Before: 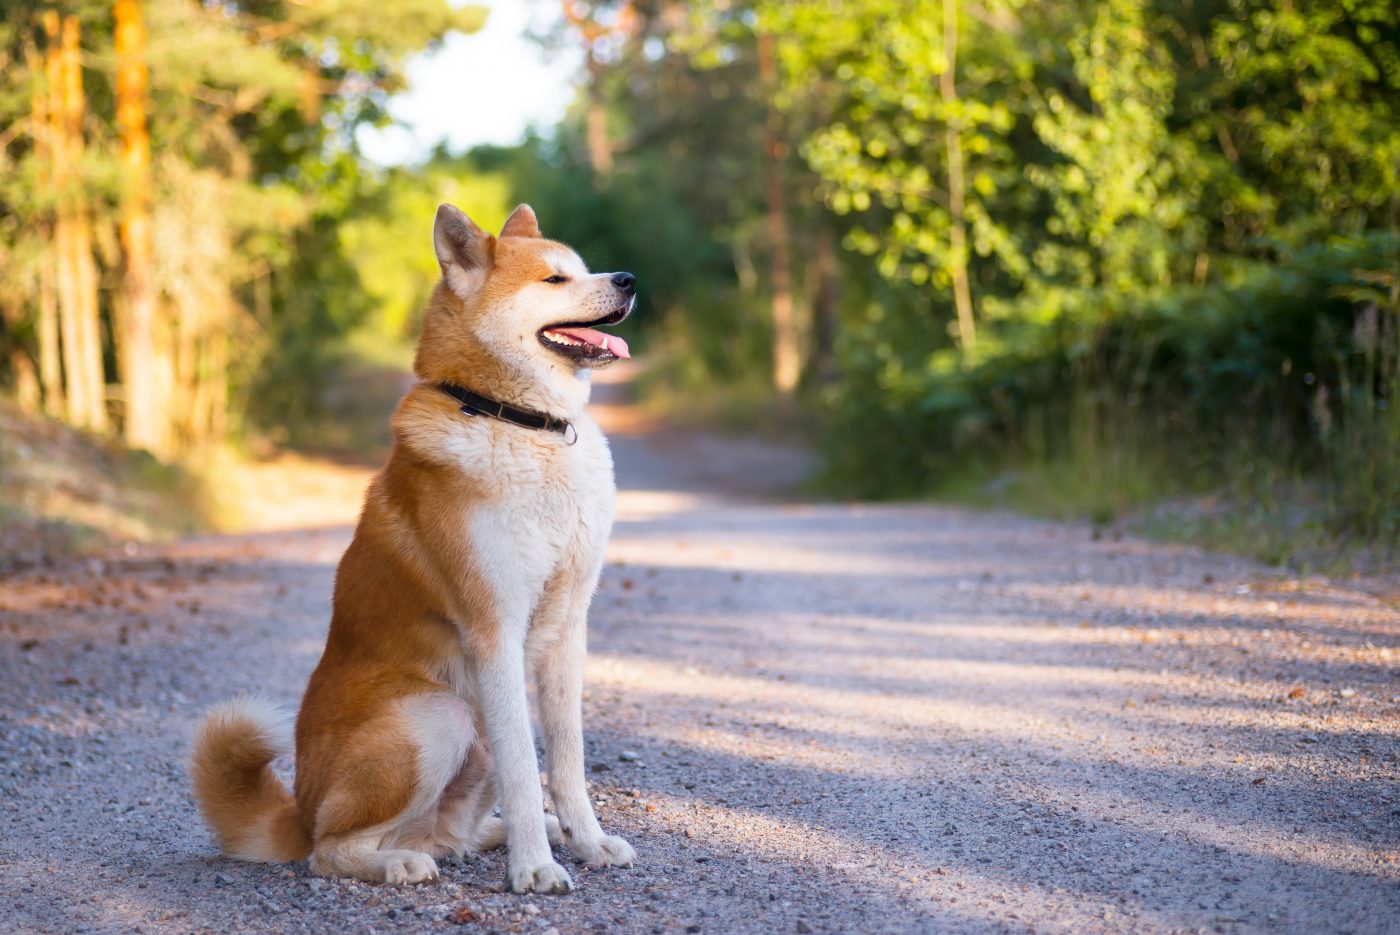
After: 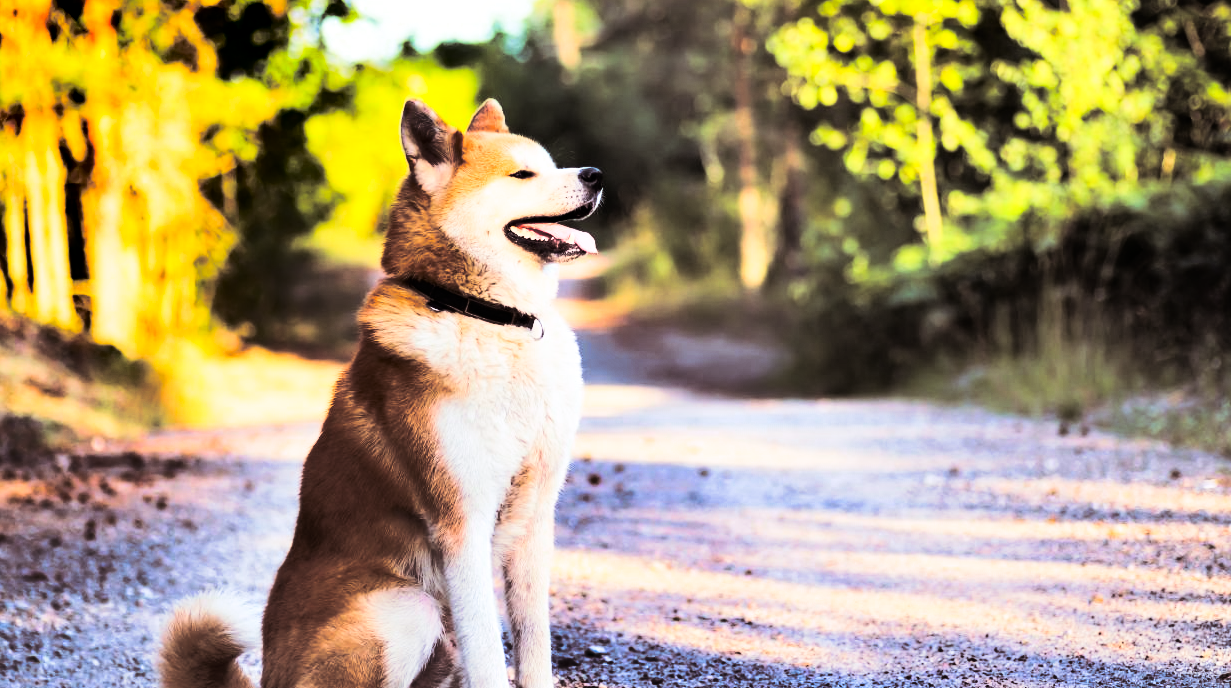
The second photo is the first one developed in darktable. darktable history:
shadows and highlights: shadows 20.91, highlights -82.73, soften with gaussian
rgb curve: curves: ch0 [(0, 0) (0.21, 0.15) (0.24, 0.21) (0.5, 0.75) (0.75, 0.96) (0.89, 0.99) (1, 1)]; ch1 [(0, 0.02) (0.21, 0.13) (0.25, 0.2) (0.5, 0.67) (0.75, 0.9) (0.89, 0.97) (1, 1)]; ch2 [(0, 0.02) (0.21, 0.13) (0.25, 0.2) (0.5, 0.67) (0.75, 0.9) (0.89, 0.97) (1, 1)], compensate middle gray true
crop and rotate: left 2.425%, top 11.305%, right 9.6%, bottom 15.08%
split-toning: shadows › saturation 0.2
